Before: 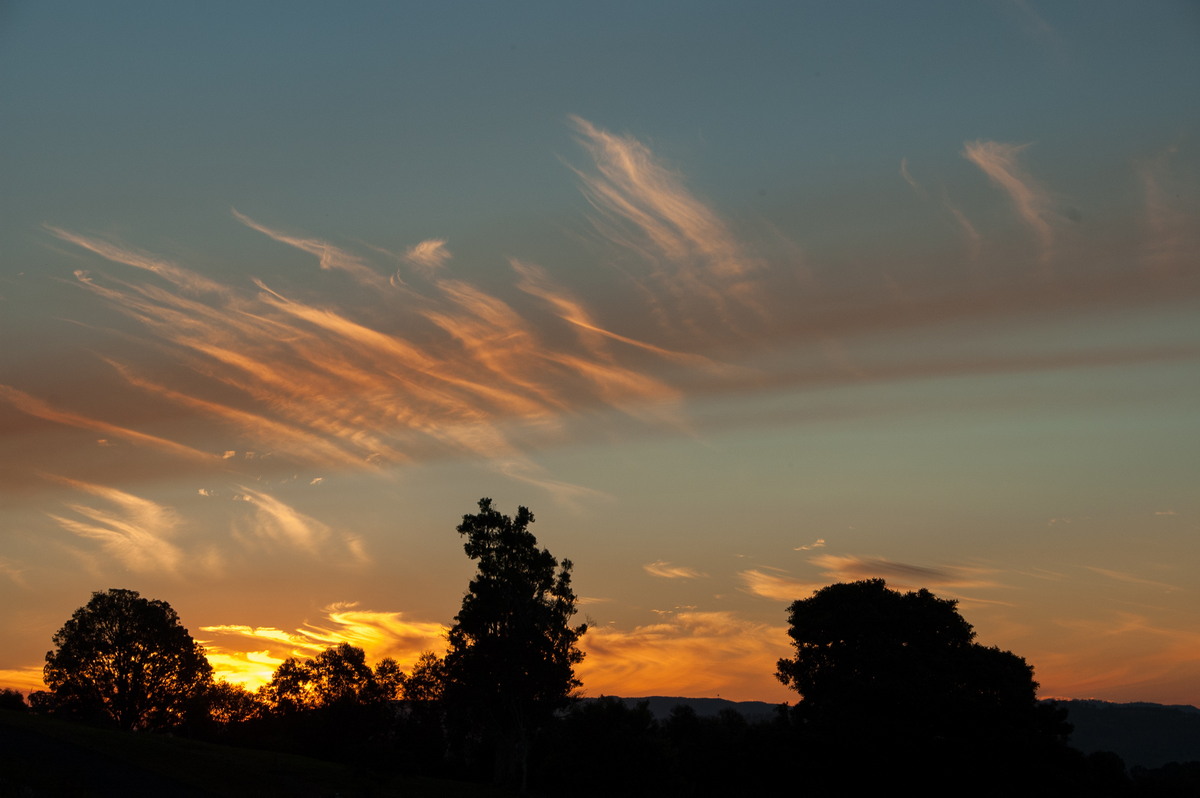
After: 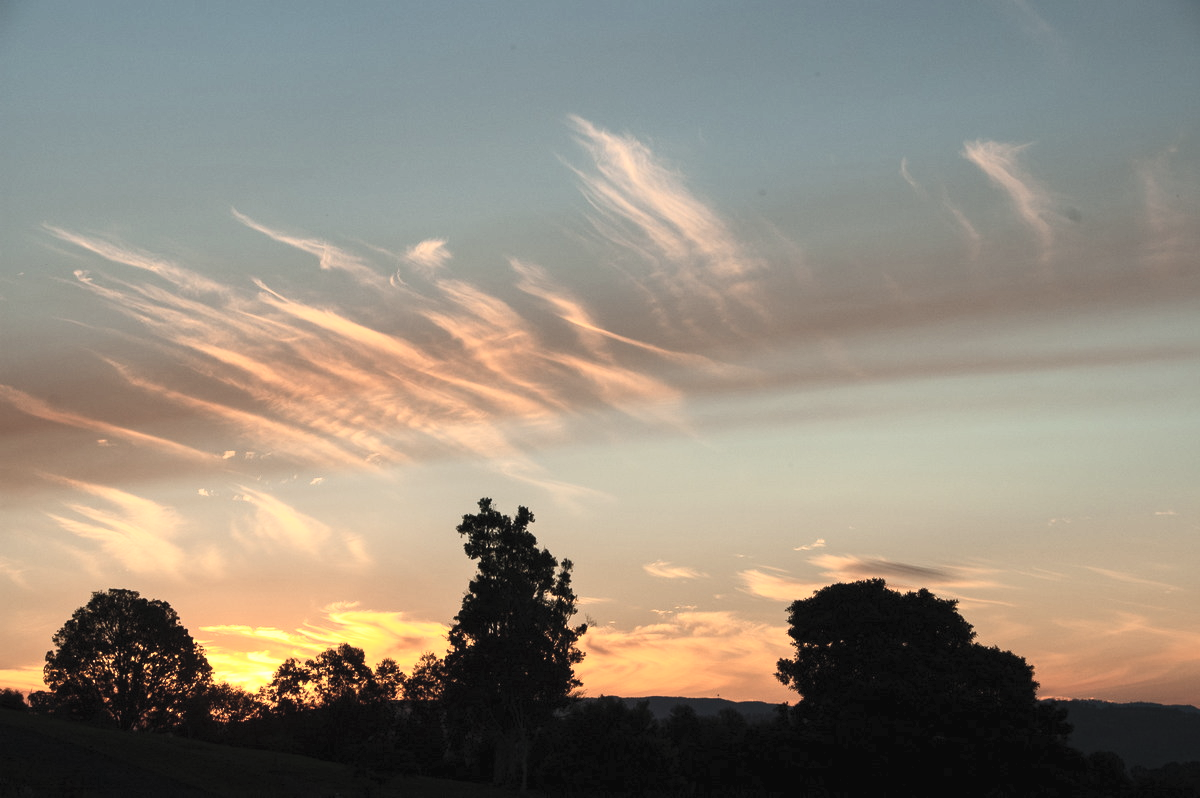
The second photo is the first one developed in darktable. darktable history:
exposure: black level correction 0, exposure 0 EV, compensate highlight preservation false
contrast brightness saturation: contrast 0.44, brightness 0.551, saturation -0.201
